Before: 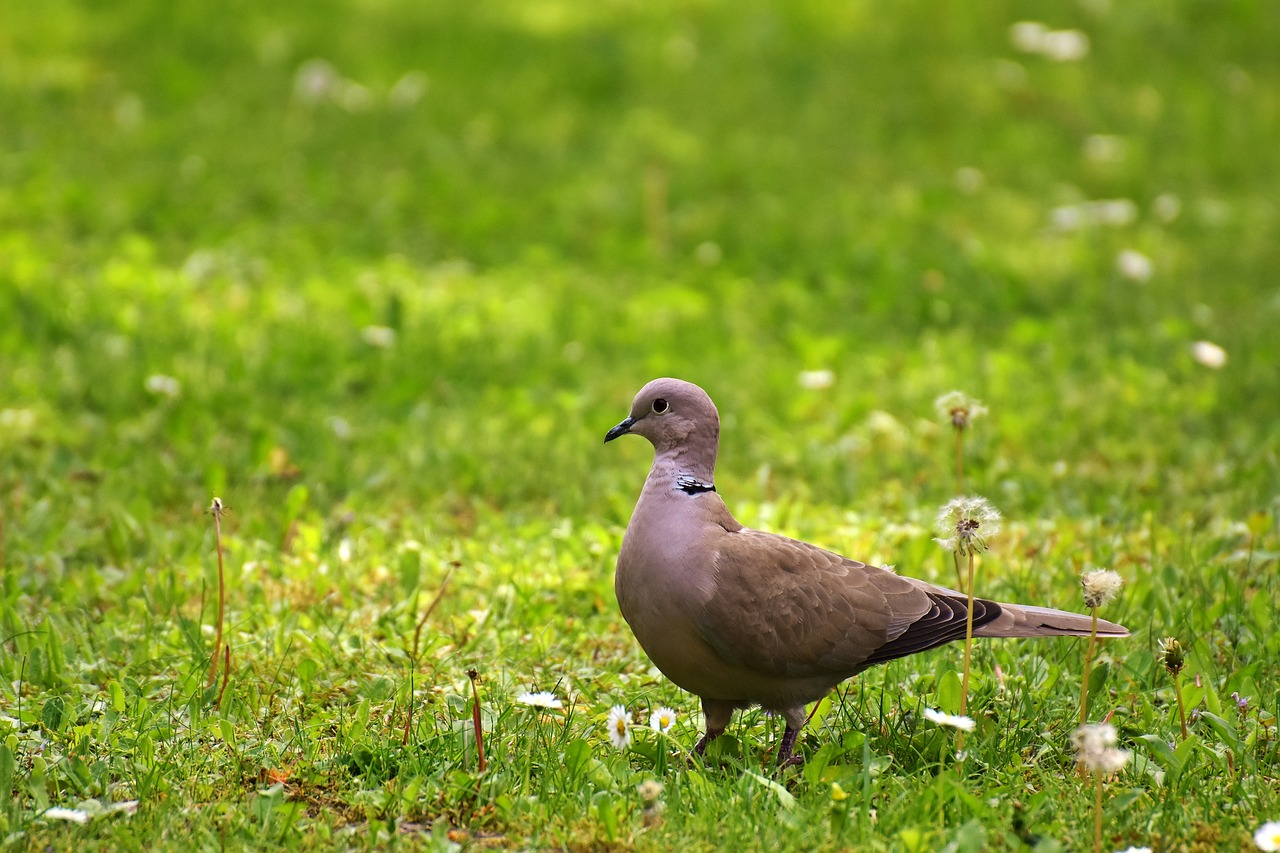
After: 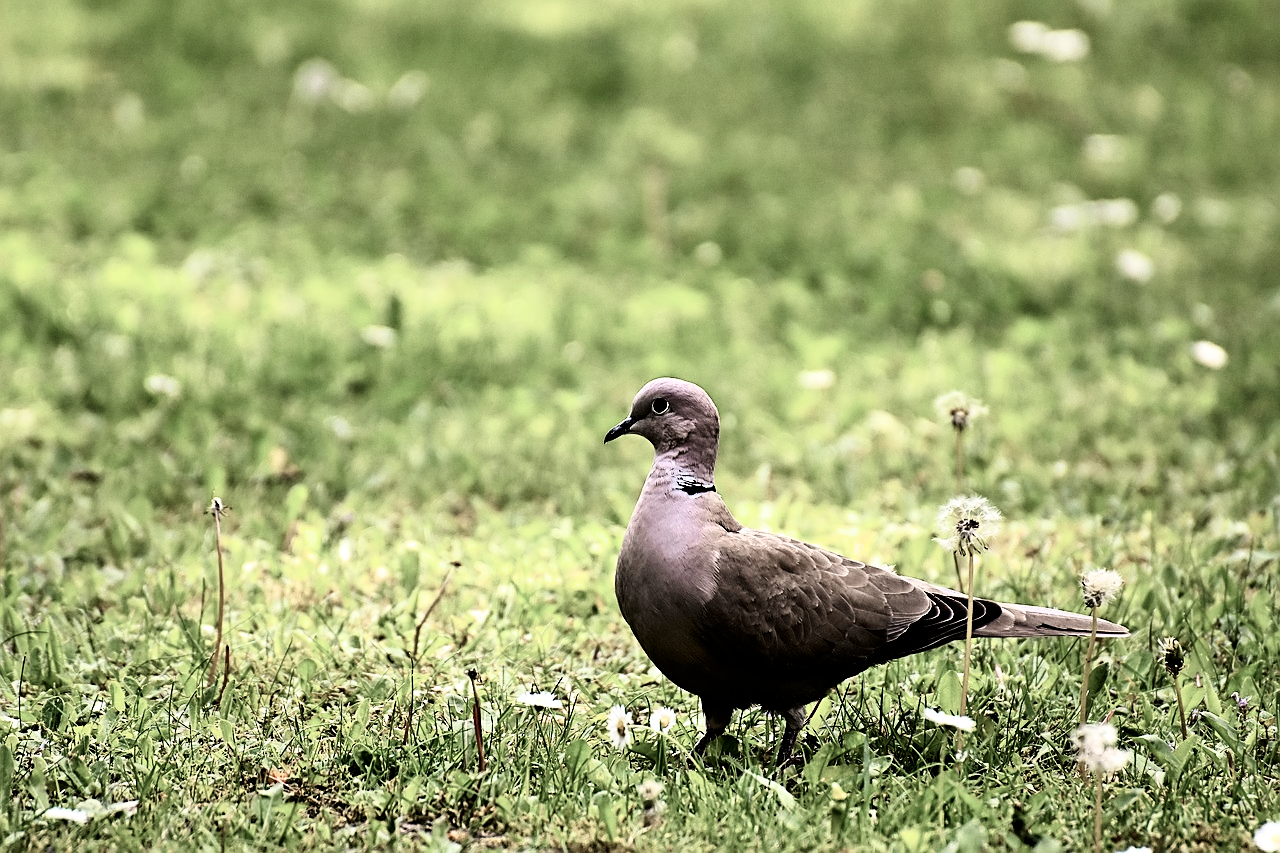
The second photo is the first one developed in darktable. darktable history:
color zones: curves: ch0 [(0, 0.559) (0.153, 0.551) (0.229, 0.5) (0.429, 0.5) (0.571, 0.5) (0.714, 0.5) (0.857, 0.5) (1, 0.559)]; ch1 [(0, 0.417) (0.112, 0.336) (0.213, 0.26) (0.429, 0.34) (0.571, 0.35) (0.683, 0.331) (0.857, 0.344) (1, 0.417)]
filmic rgb: black relative exposure -3.64 EV, white relative exposure 2.44 EV, hardness 3.29
contrast brightness saturation: contrast 0.28
sharpen: on, module defaults
